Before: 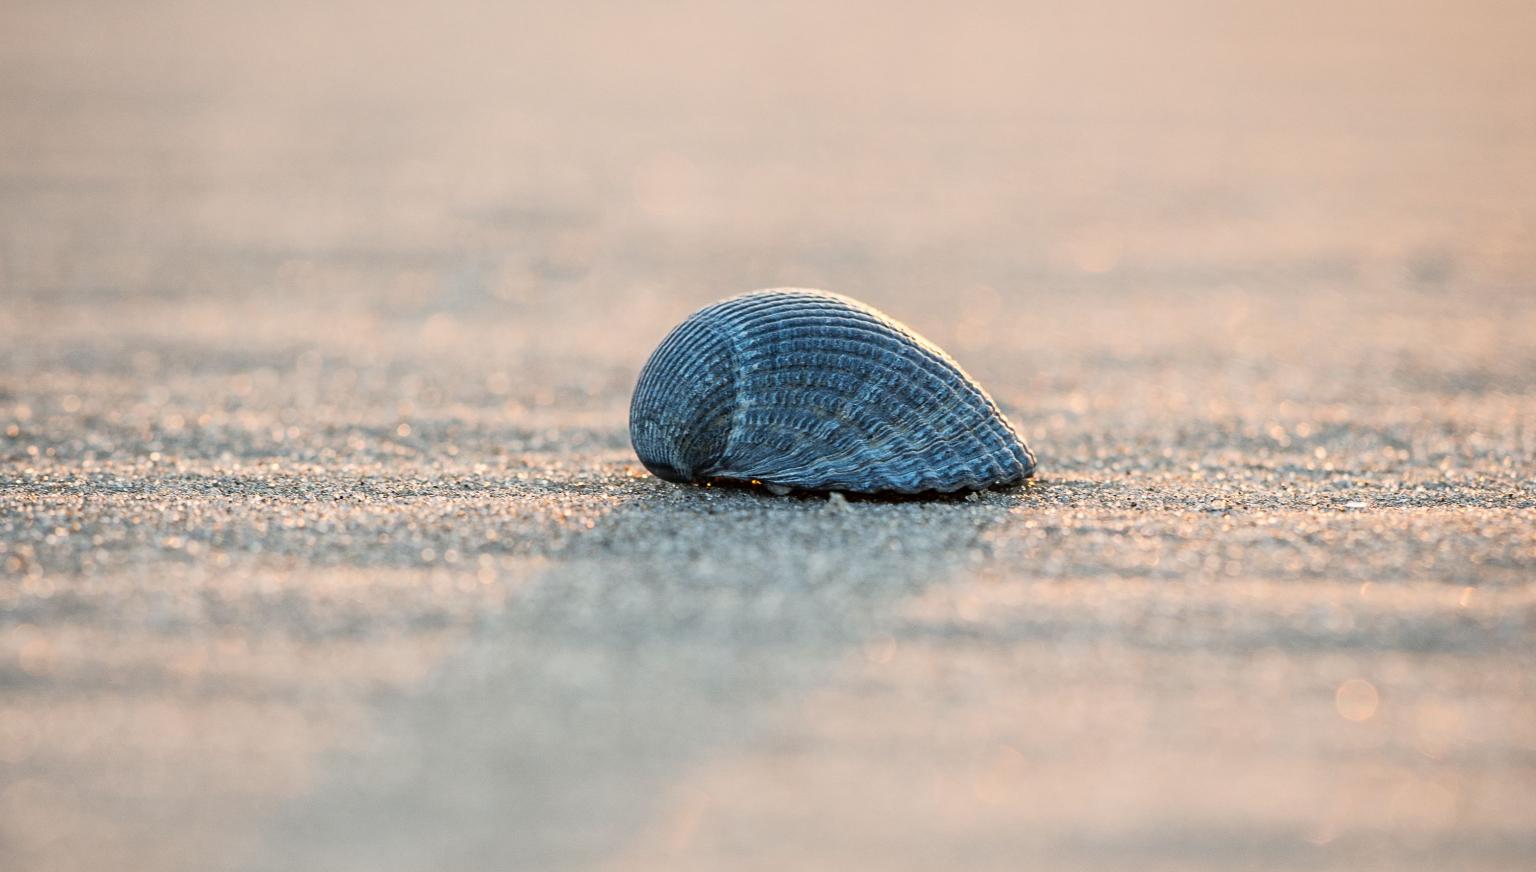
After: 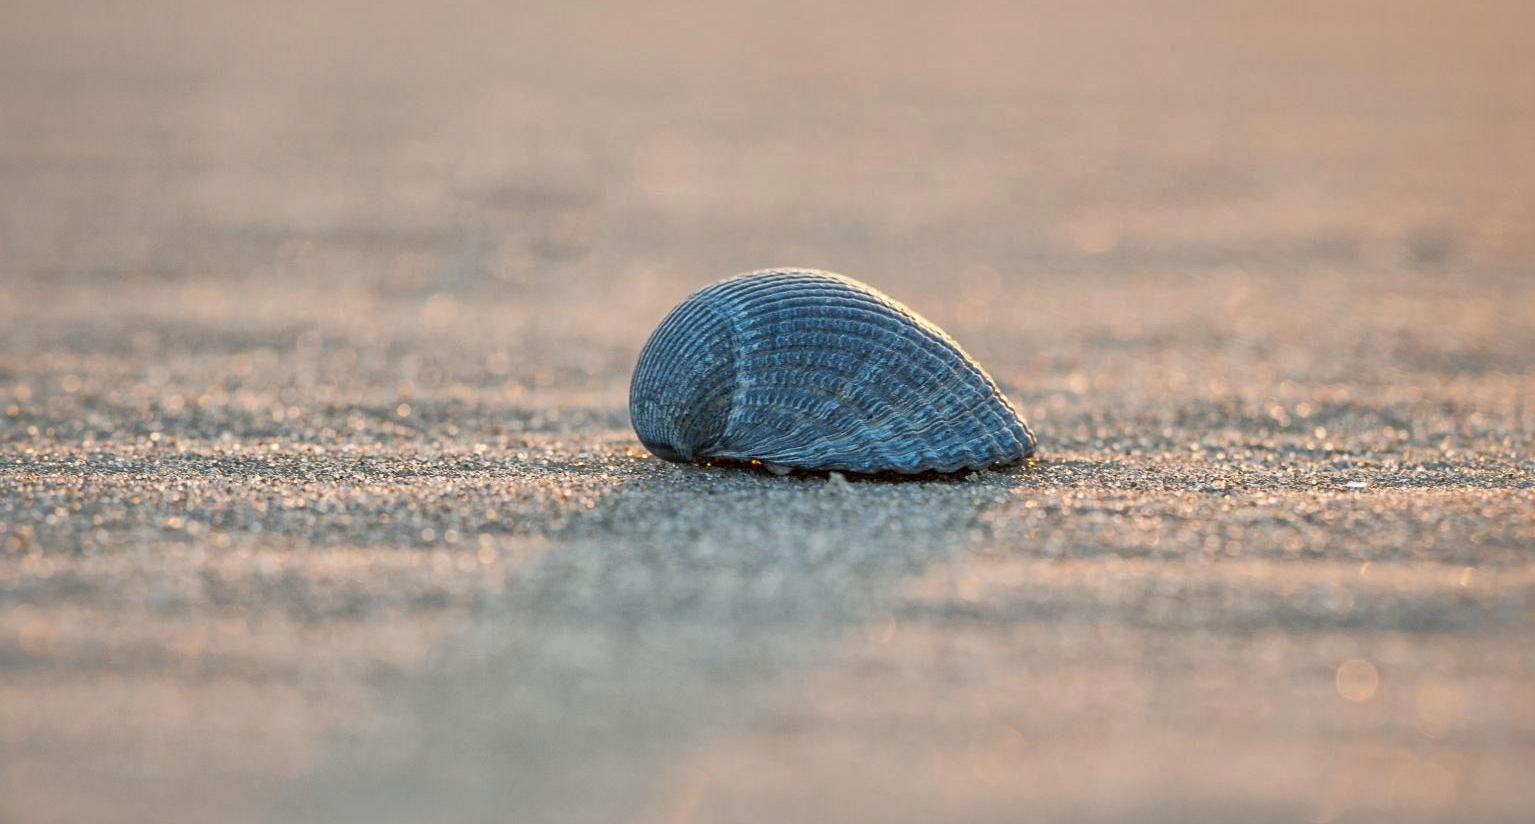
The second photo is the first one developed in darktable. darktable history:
crop and rotate: top 2.479%, bottom 3.018%
shadows and highlights: shadows 60, highlights -60
tone equalizer: on, module defaults
